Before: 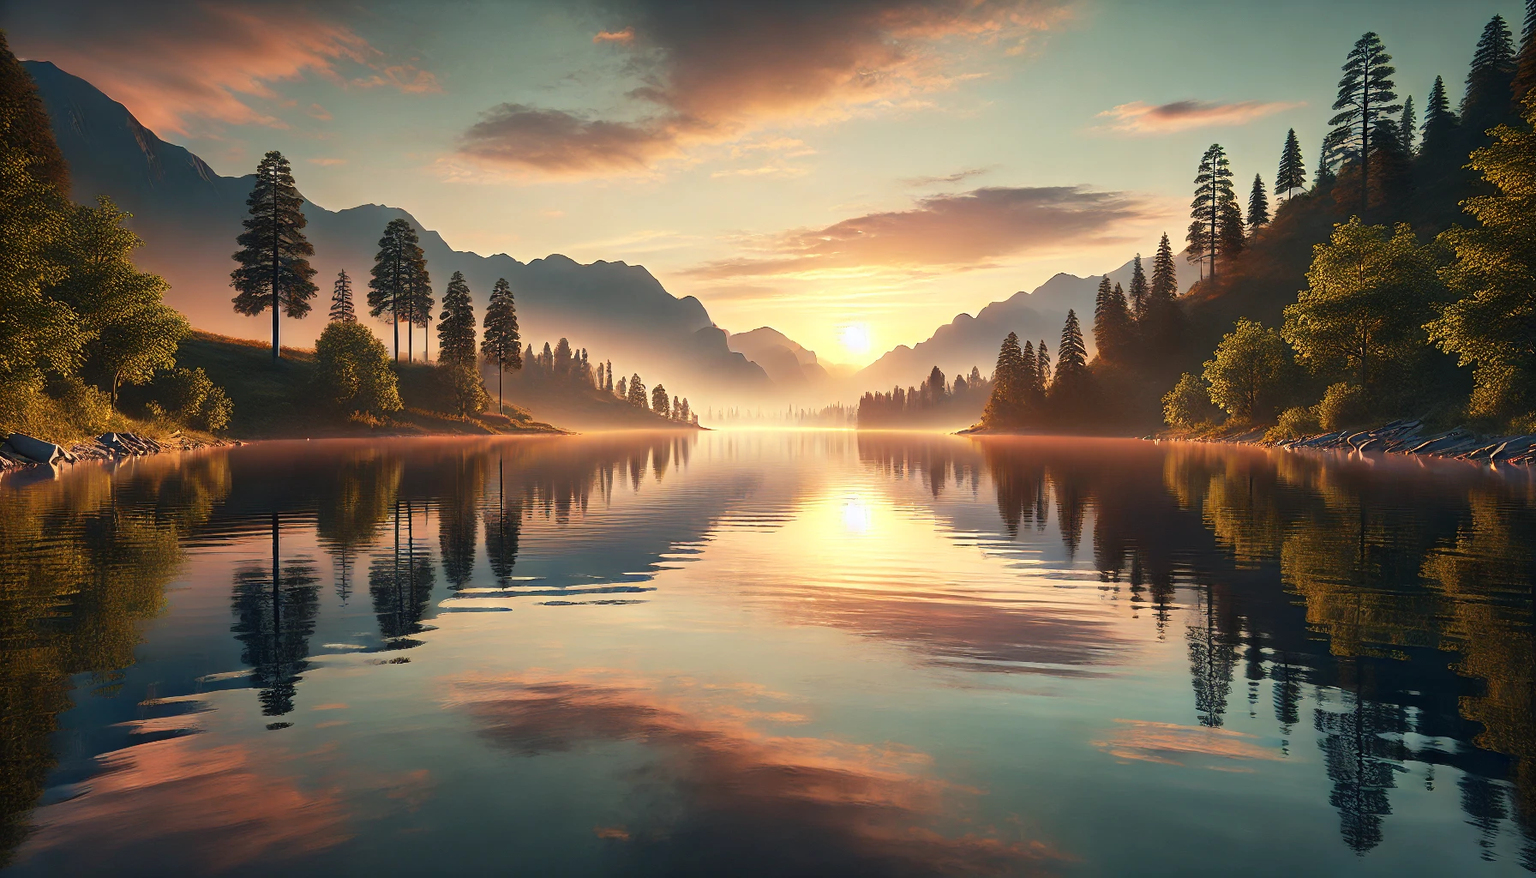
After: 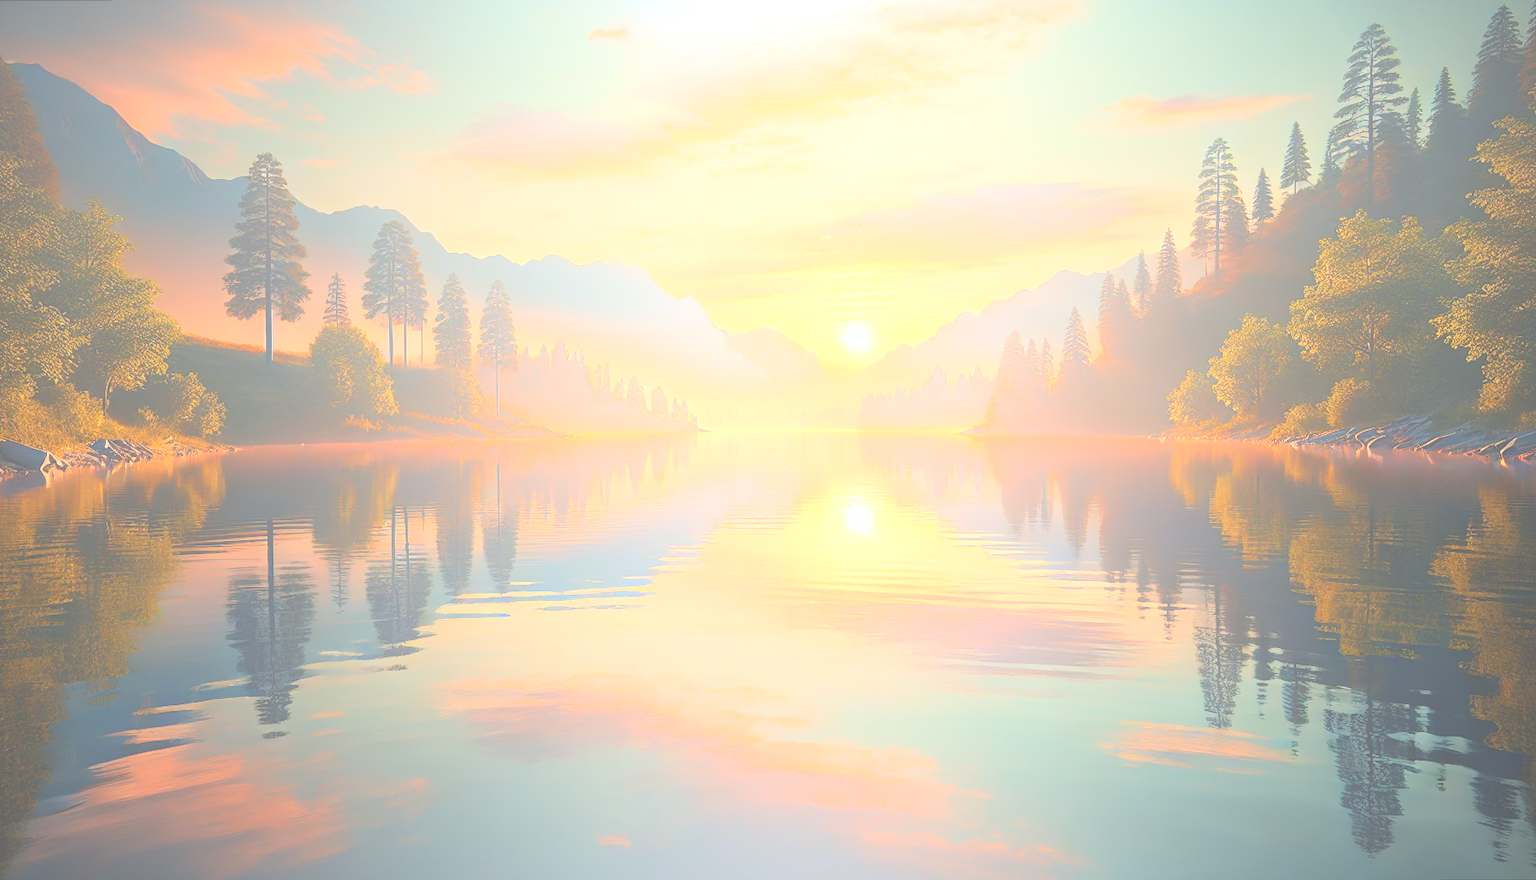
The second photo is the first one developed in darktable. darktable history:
vignetting: fall-off start 91.19%
rotate and perspective: rotation -0.45°, automatic cropping original format, crop left 0.008, crop right 0.992, crop top 0.012, crop bottom 0.988
bloom: size 70%, threshold 25%, strength 70%
